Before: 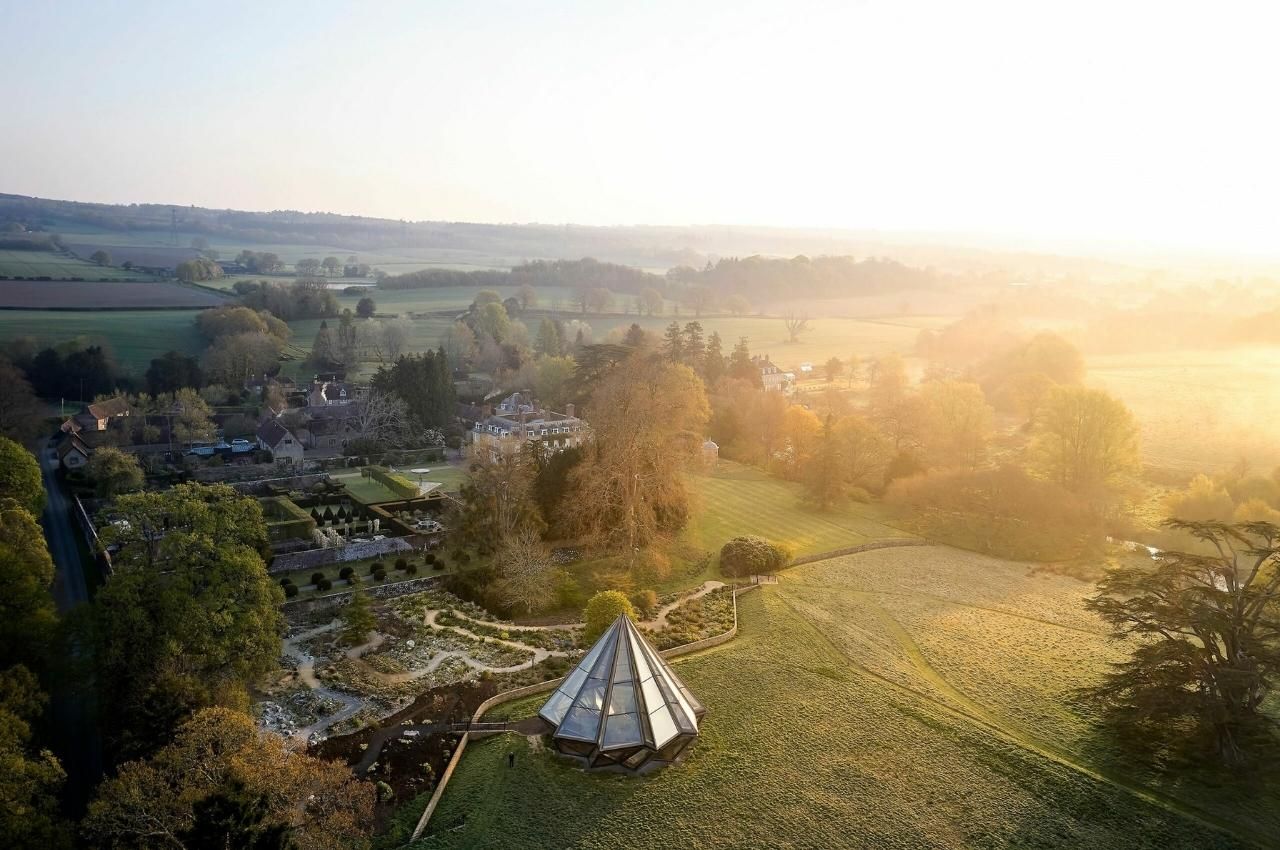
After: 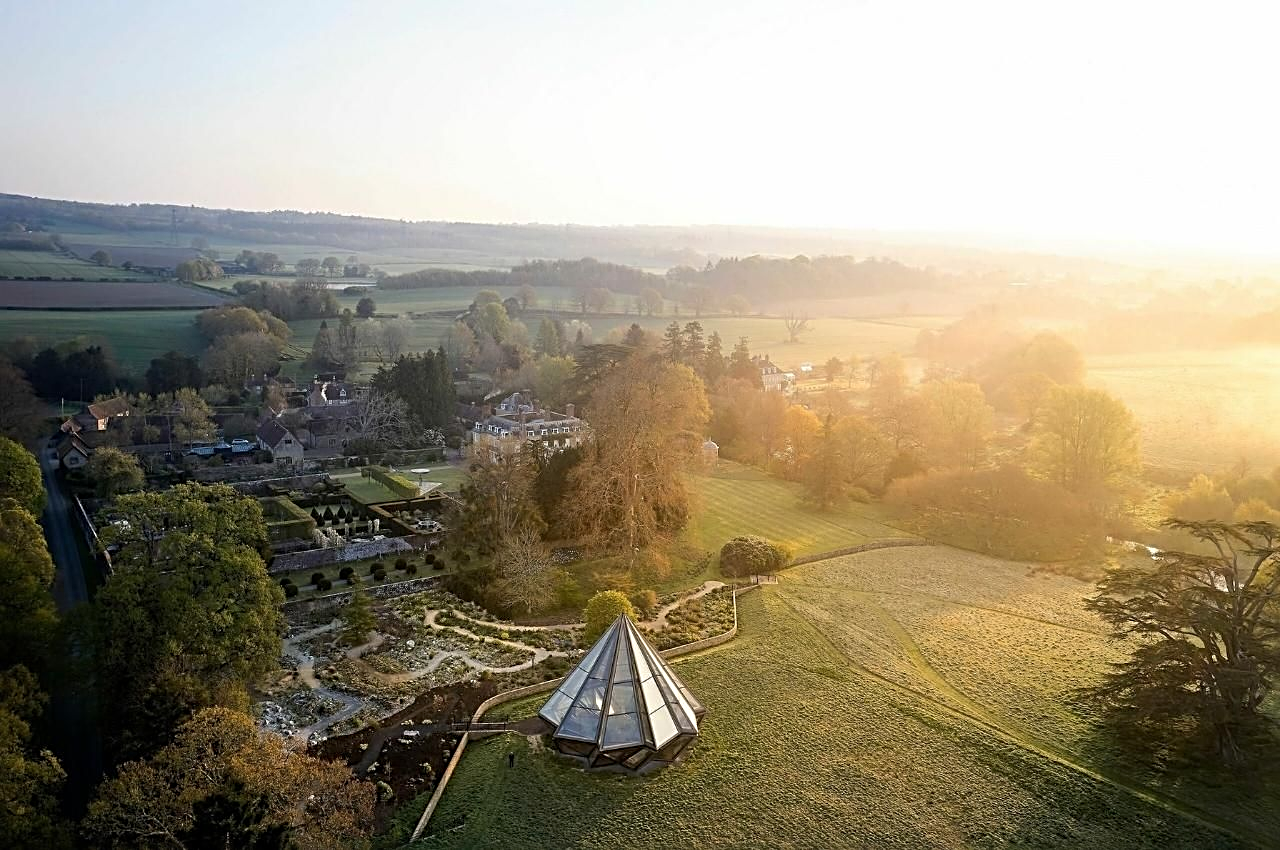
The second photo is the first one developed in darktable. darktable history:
sharpen: radius 2.742
